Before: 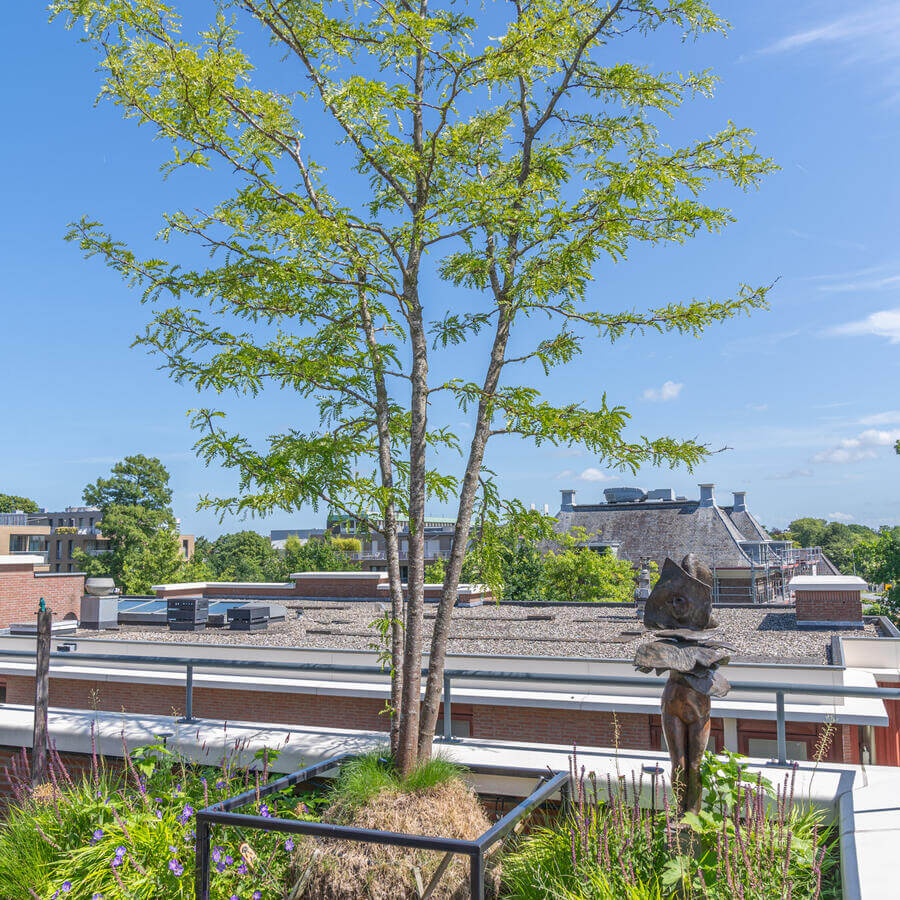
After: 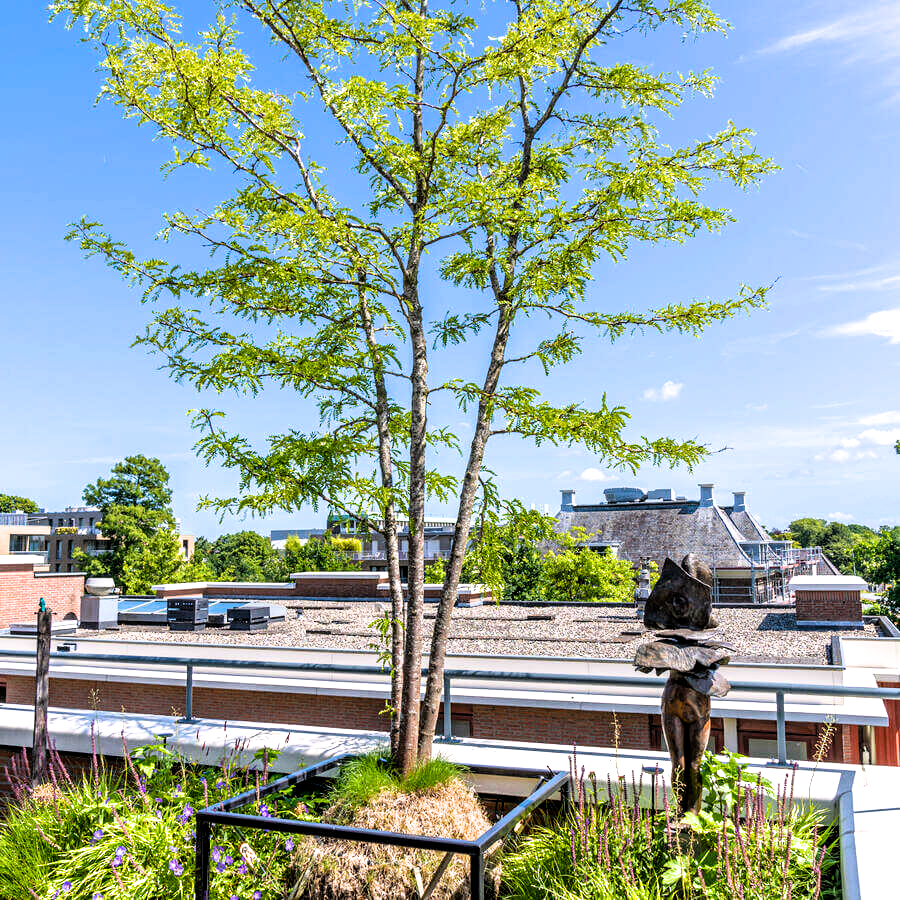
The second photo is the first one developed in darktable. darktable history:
filmic rgb: black relative exposure -3.48 EV, white relative exposure 2.27 EV, hardness 3.4, color science v6 (2022)
color balance rgb: shadows lift › chroma 2.012%, shadows lift › hue 137.58°, power › luminance -3.798%, power › chroma 0.557%, power › hue 38.35°, highlights gain › chroma 0.136%, highlights gain › hue 330.16°, linear chroma grading › global chroma 8.708%, perceptual saturation grading › global saturation 10.339%, perceptual brilliance grading › global brilliance 10.24%, global vibrance 40.618%
